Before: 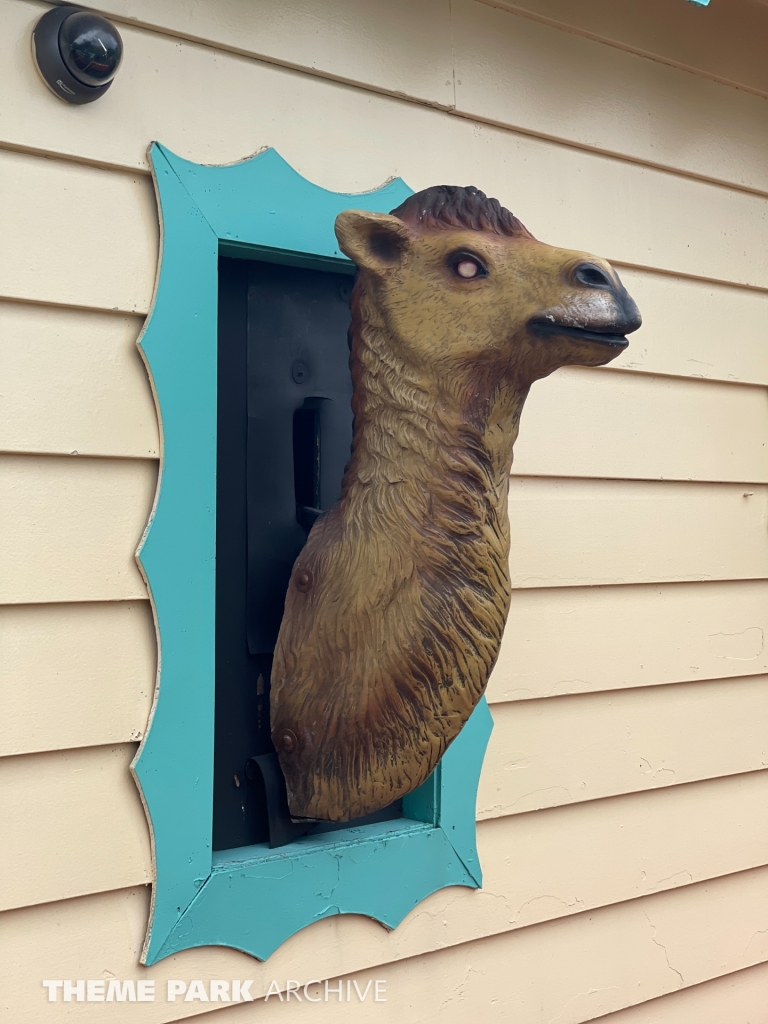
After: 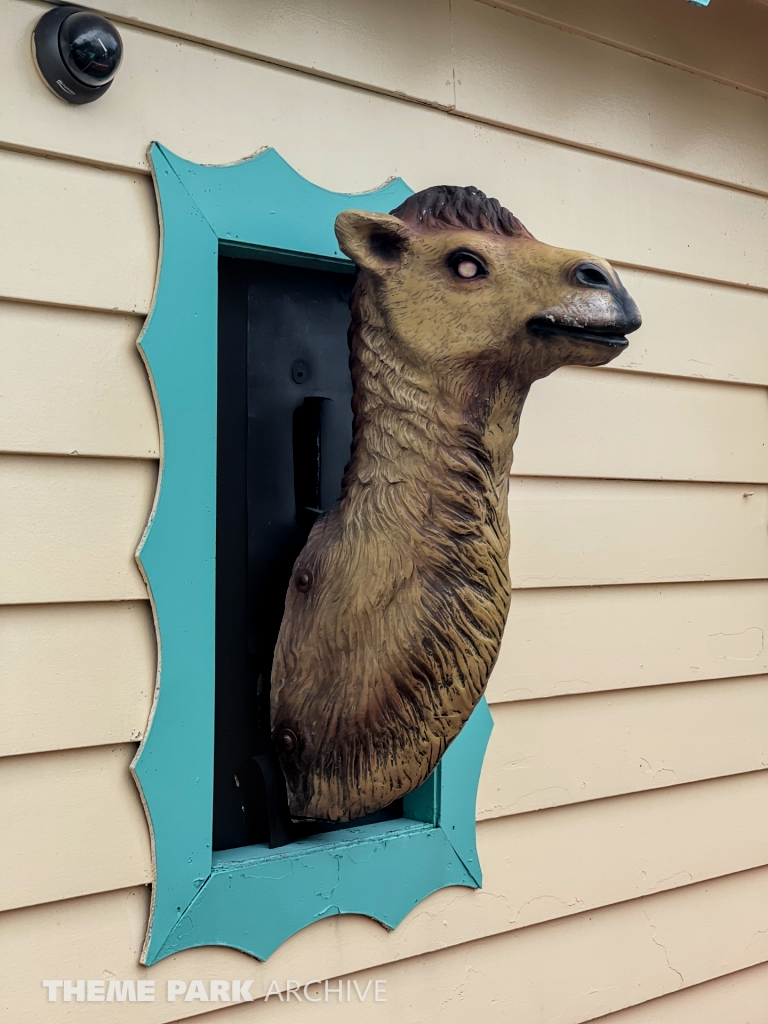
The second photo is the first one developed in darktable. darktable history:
filmic rgb: black relative exposure -11.77 EV, white relative exposure 5.44 EV, hardness 4.49, latitude 49.16%, contrast 1.14
local contrast: detail 130%
